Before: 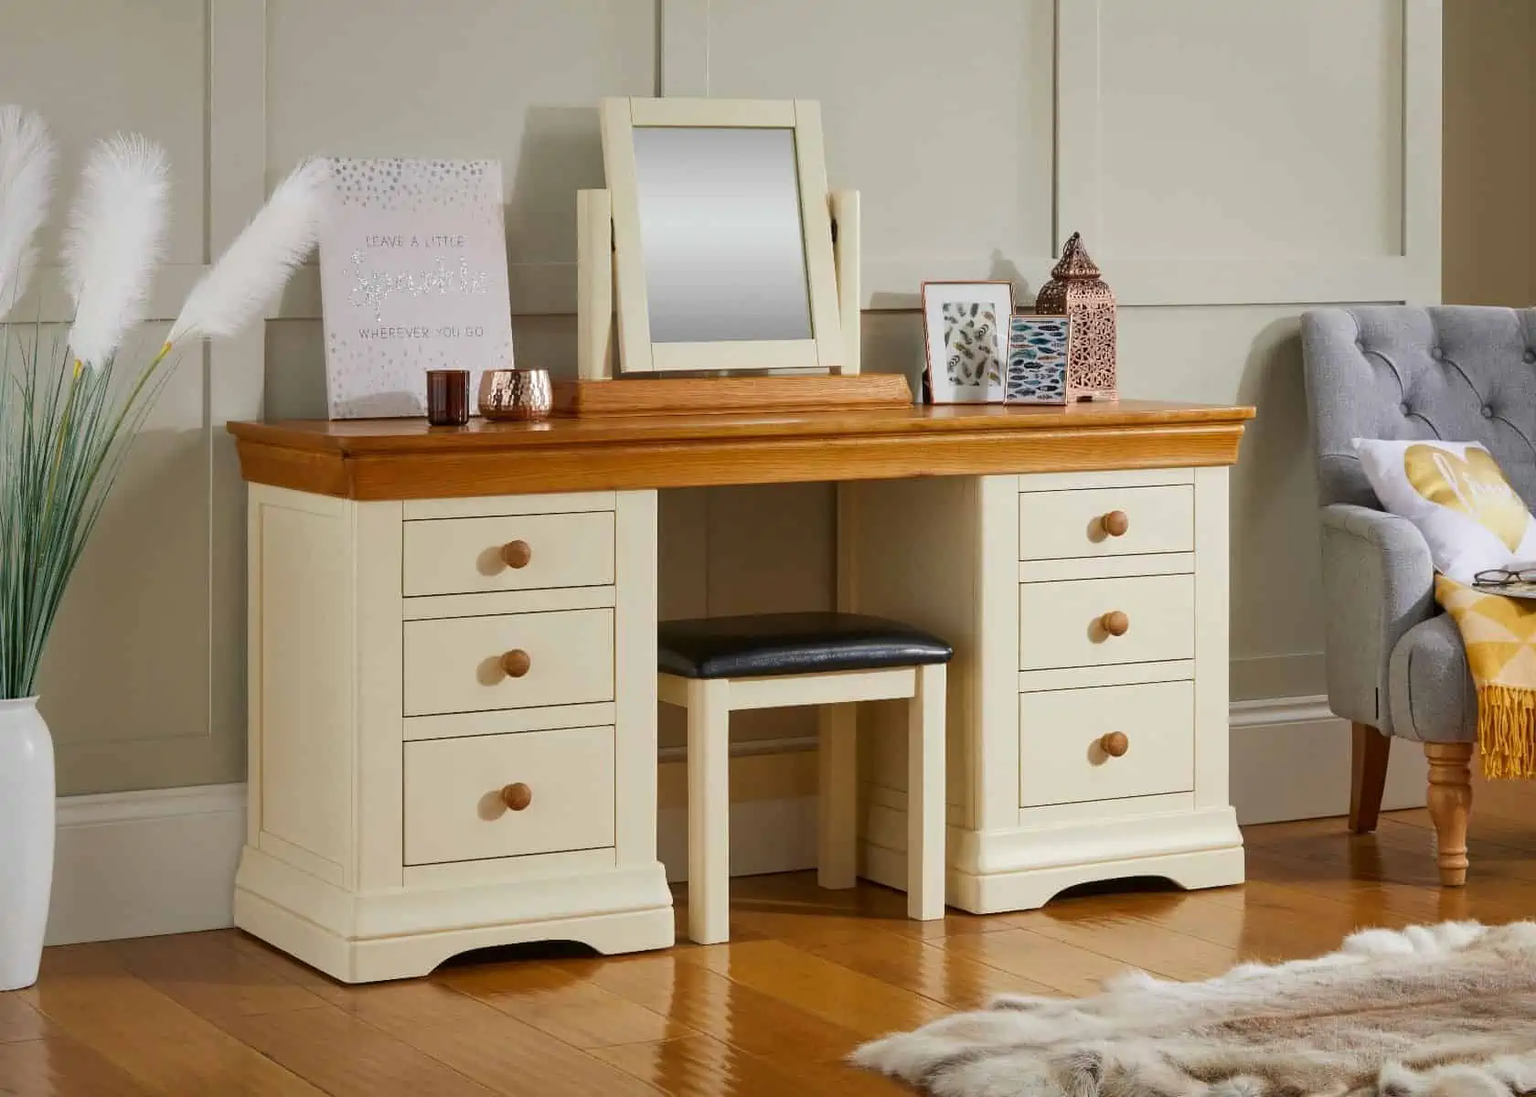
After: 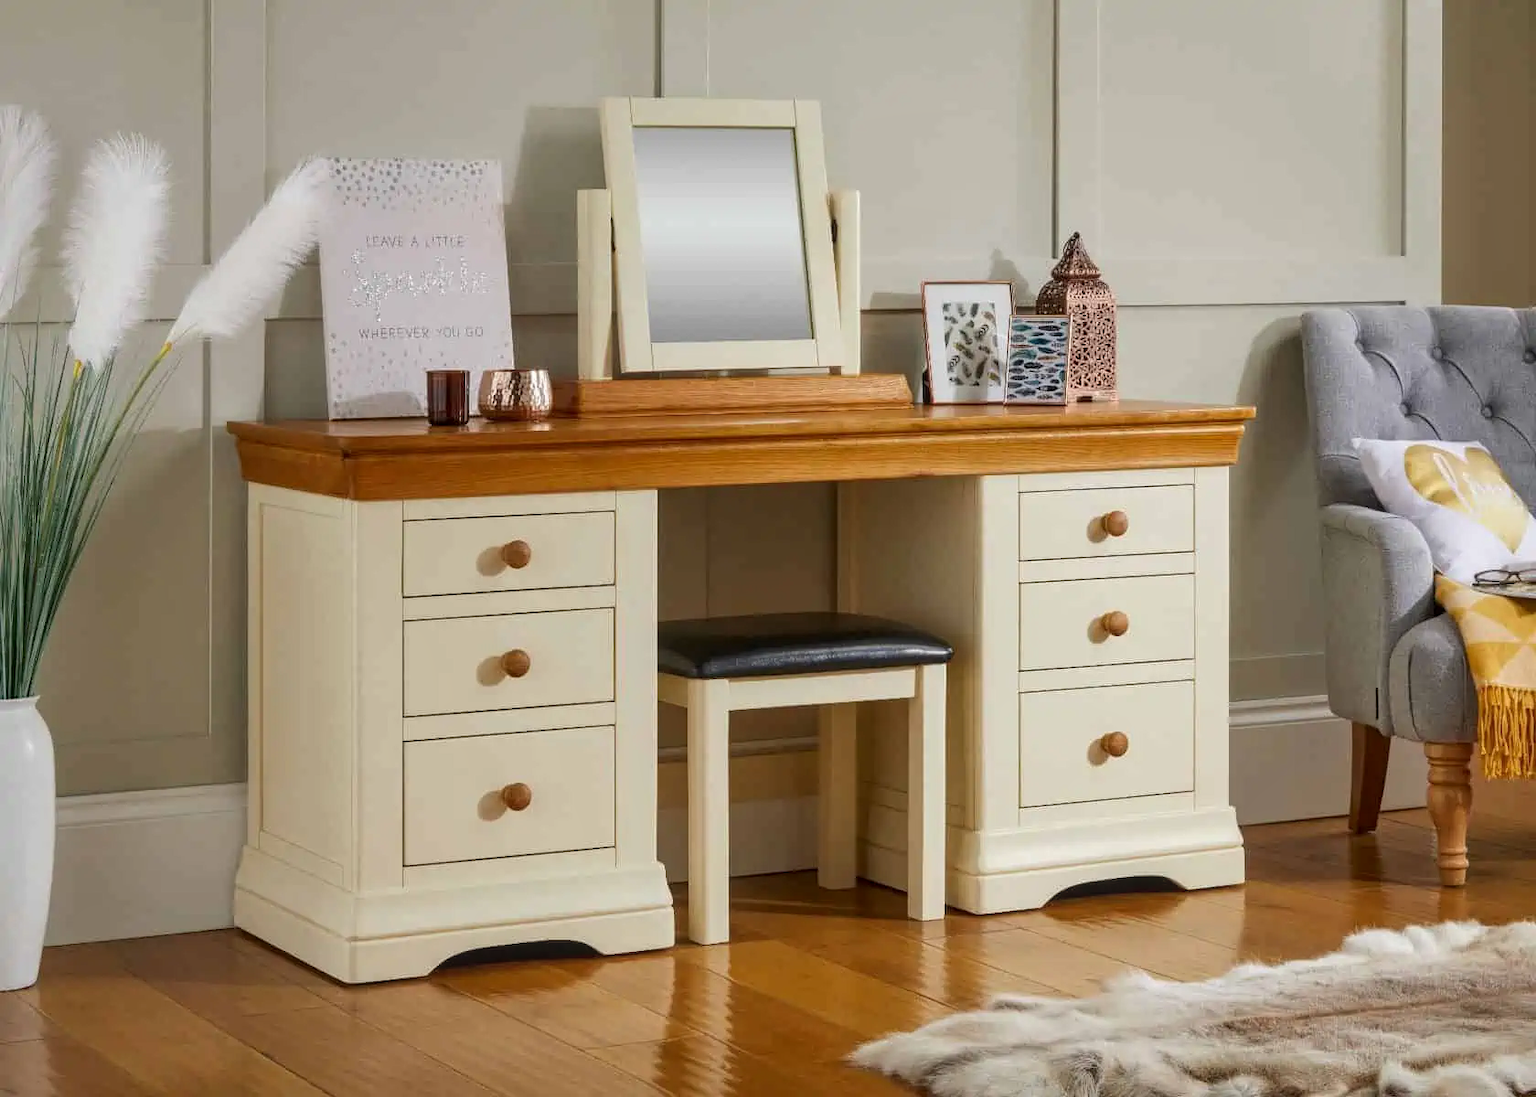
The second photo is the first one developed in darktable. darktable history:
local contrast: detail 118%
